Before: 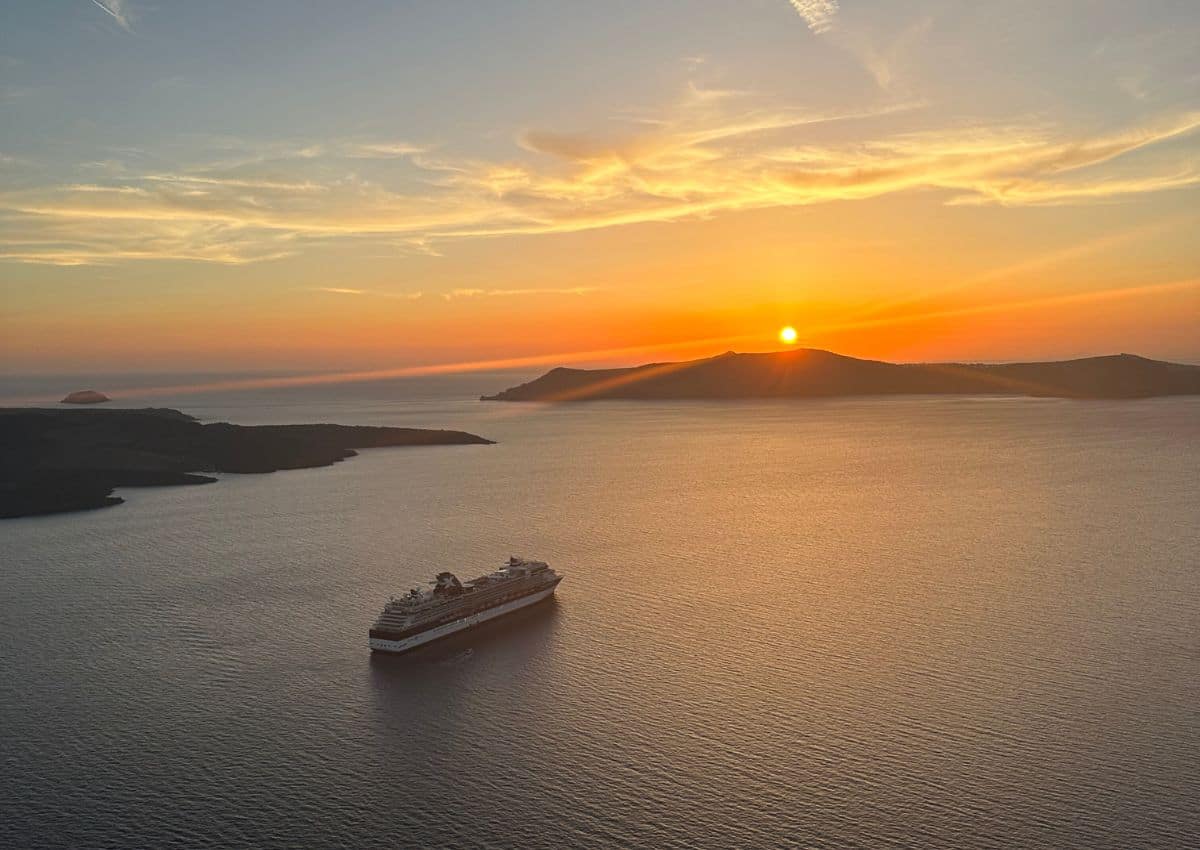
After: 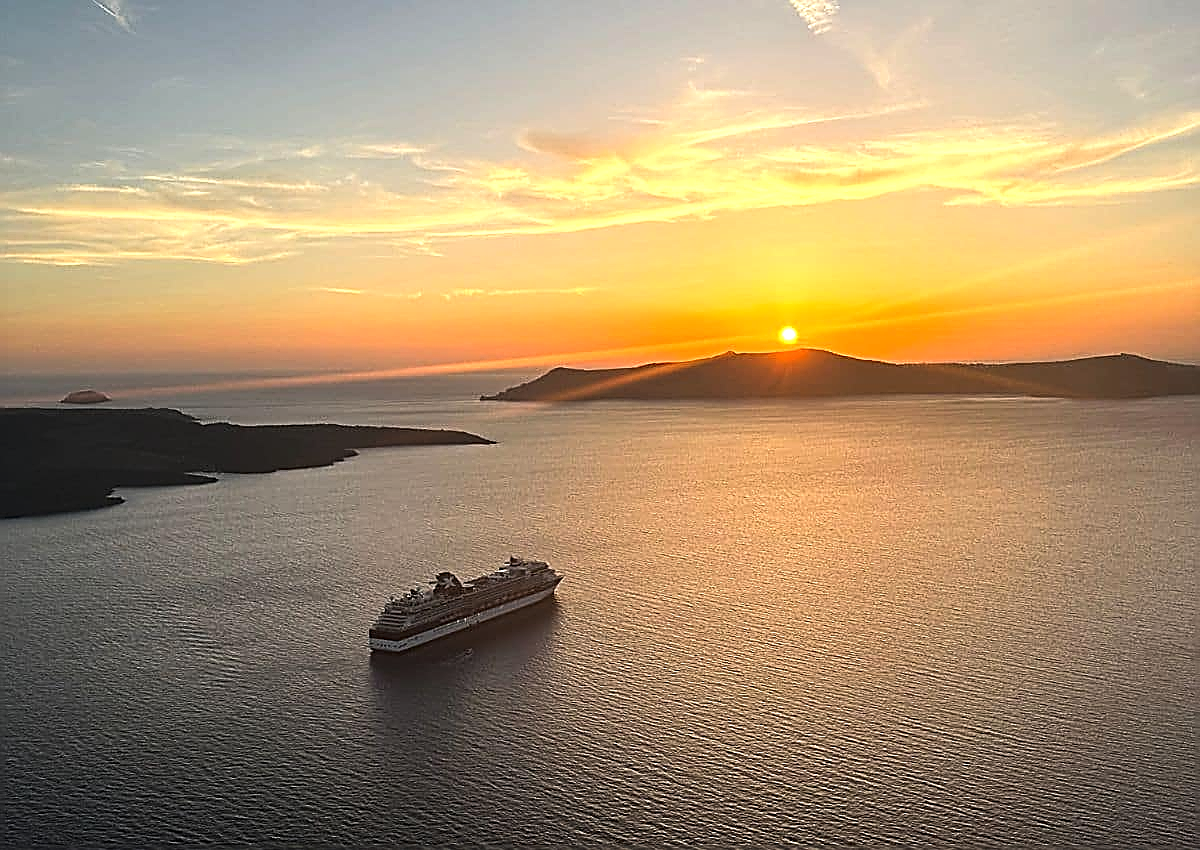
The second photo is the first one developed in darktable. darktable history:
sharpen: radius 1.693, amount 1.281
tone equalizer: -8 EV -0.767 EV, -7 EV -0.697 EV, -6 EV -0.63 EV, -5 EV -0.362 EV, -3 EV 0.367 EV, -2 EV 0.6 EV, -1 EV 0.677 EV, +0 EV 0.765 EV, edges refinement/feathering 500, mask exposure compensation -1.57 EV, preserve details no
